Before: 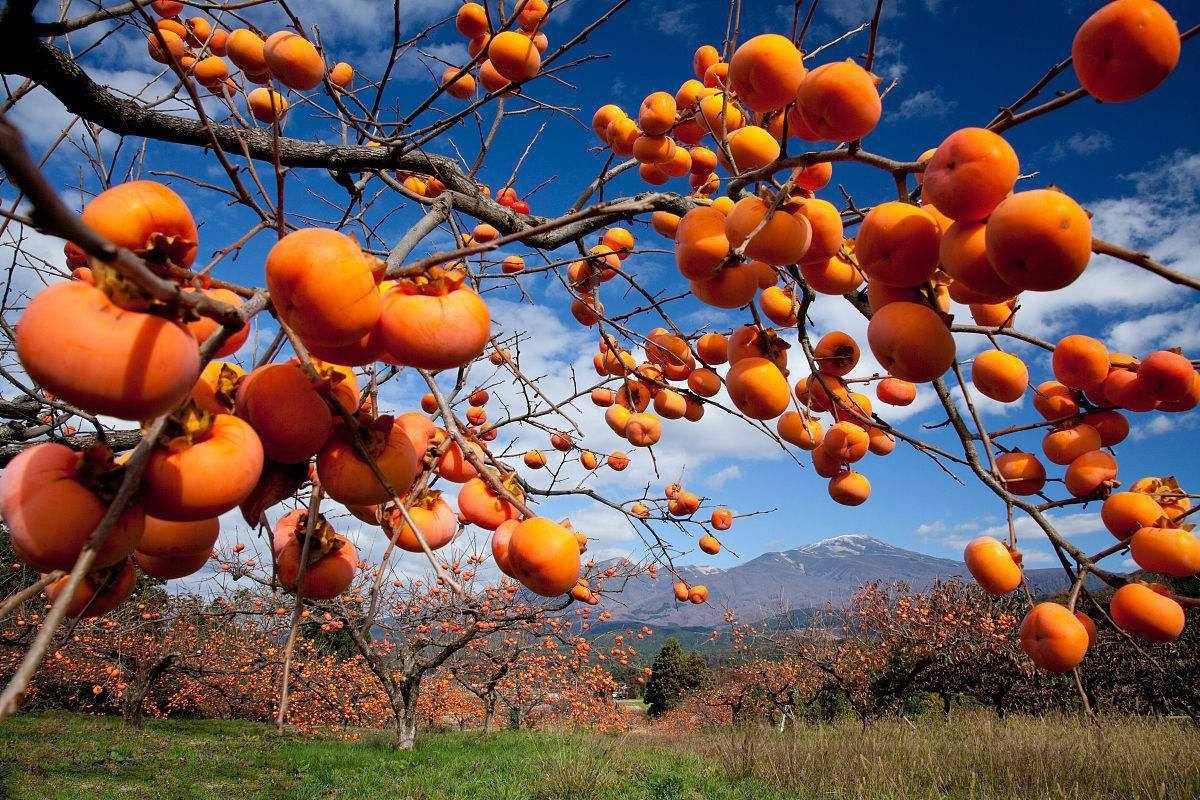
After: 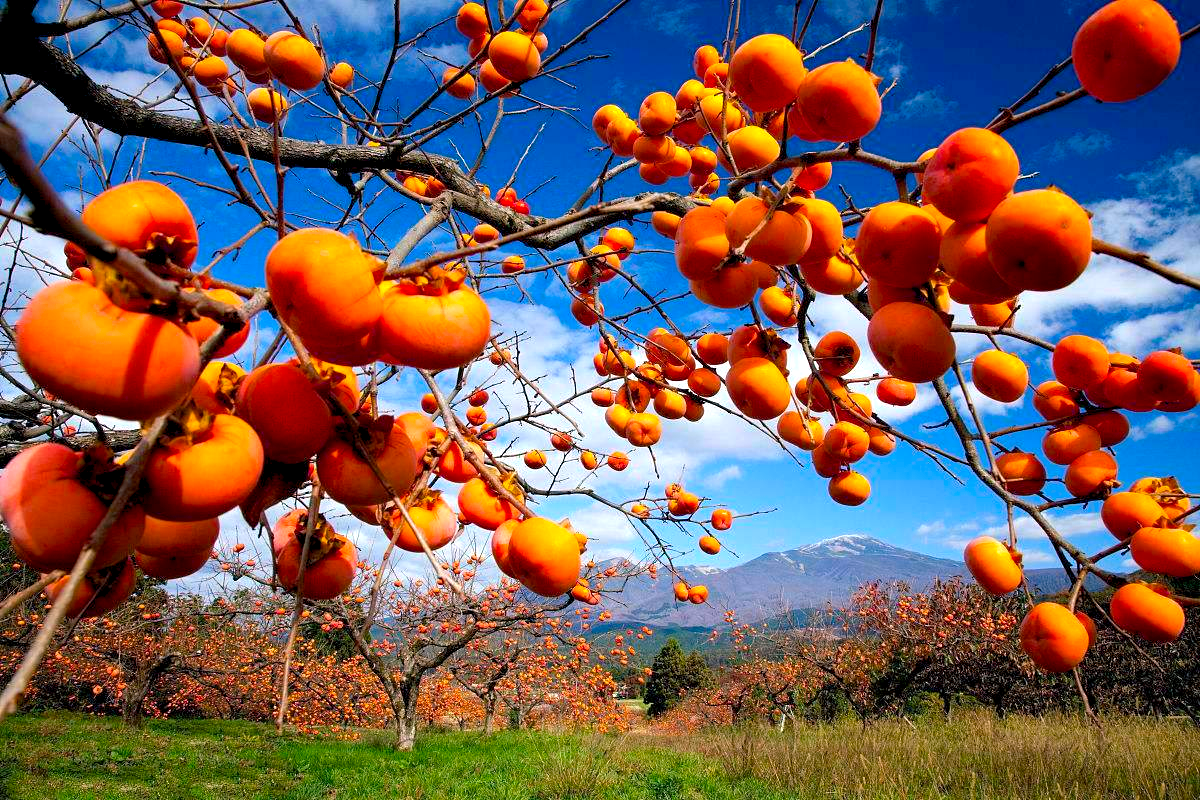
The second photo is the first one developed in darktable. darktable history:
color balance rgb: shadows lift › chroma 2.752%, shadows lift › hue 189.98°, global offset › luminance -0.407%, perceptual saturation grading › global saturation 10.214%, global vibrance 19.508%
contrast brightness saturation: saturation 0.179
exposure: exposure 0.425 EV, compensate highlight preservation false
